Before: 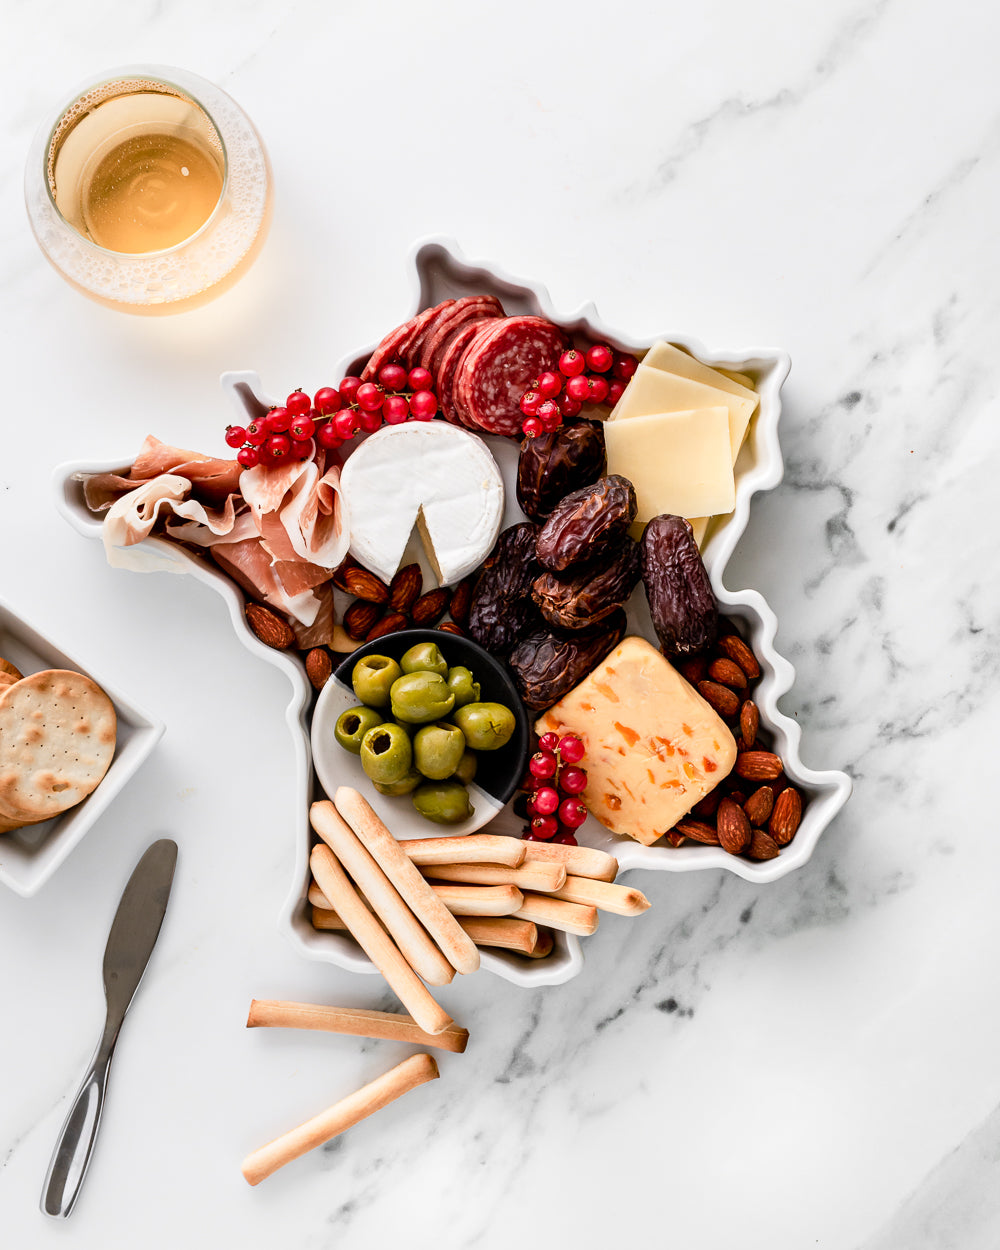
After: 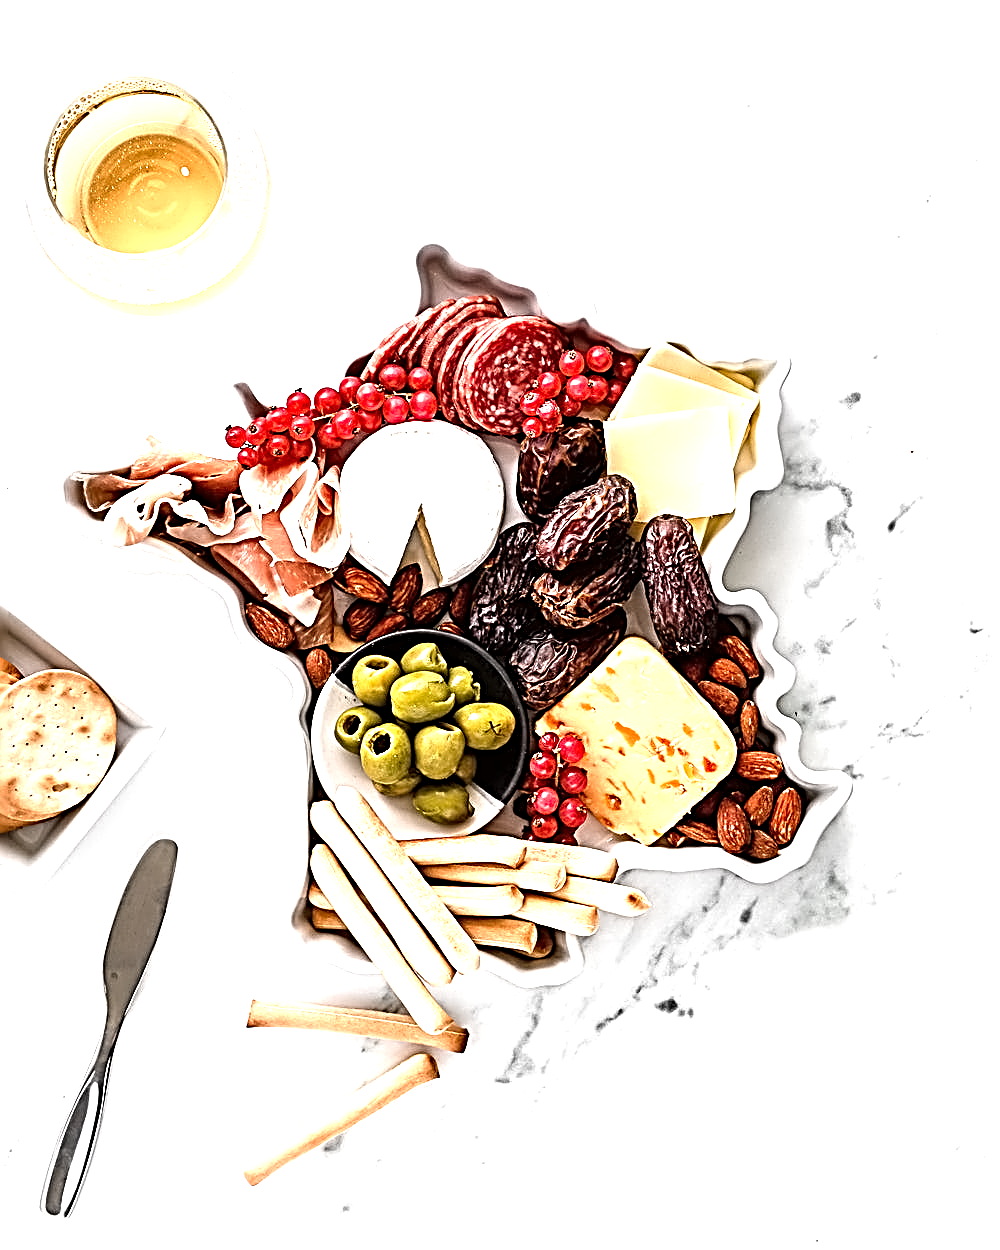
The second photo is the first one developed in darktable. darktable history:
contrast equalizer: y [[0.5 ×6], [0.5 ×6], [0.5 ×6], [0 ×6], [0, 0.039, 0.251, 0.29, 0.293, 0.292]]
sharpen: radius 3.158, amount 1.731
exposure: black level correction 0, exposure 1 EV, compensate highlight preservation false
